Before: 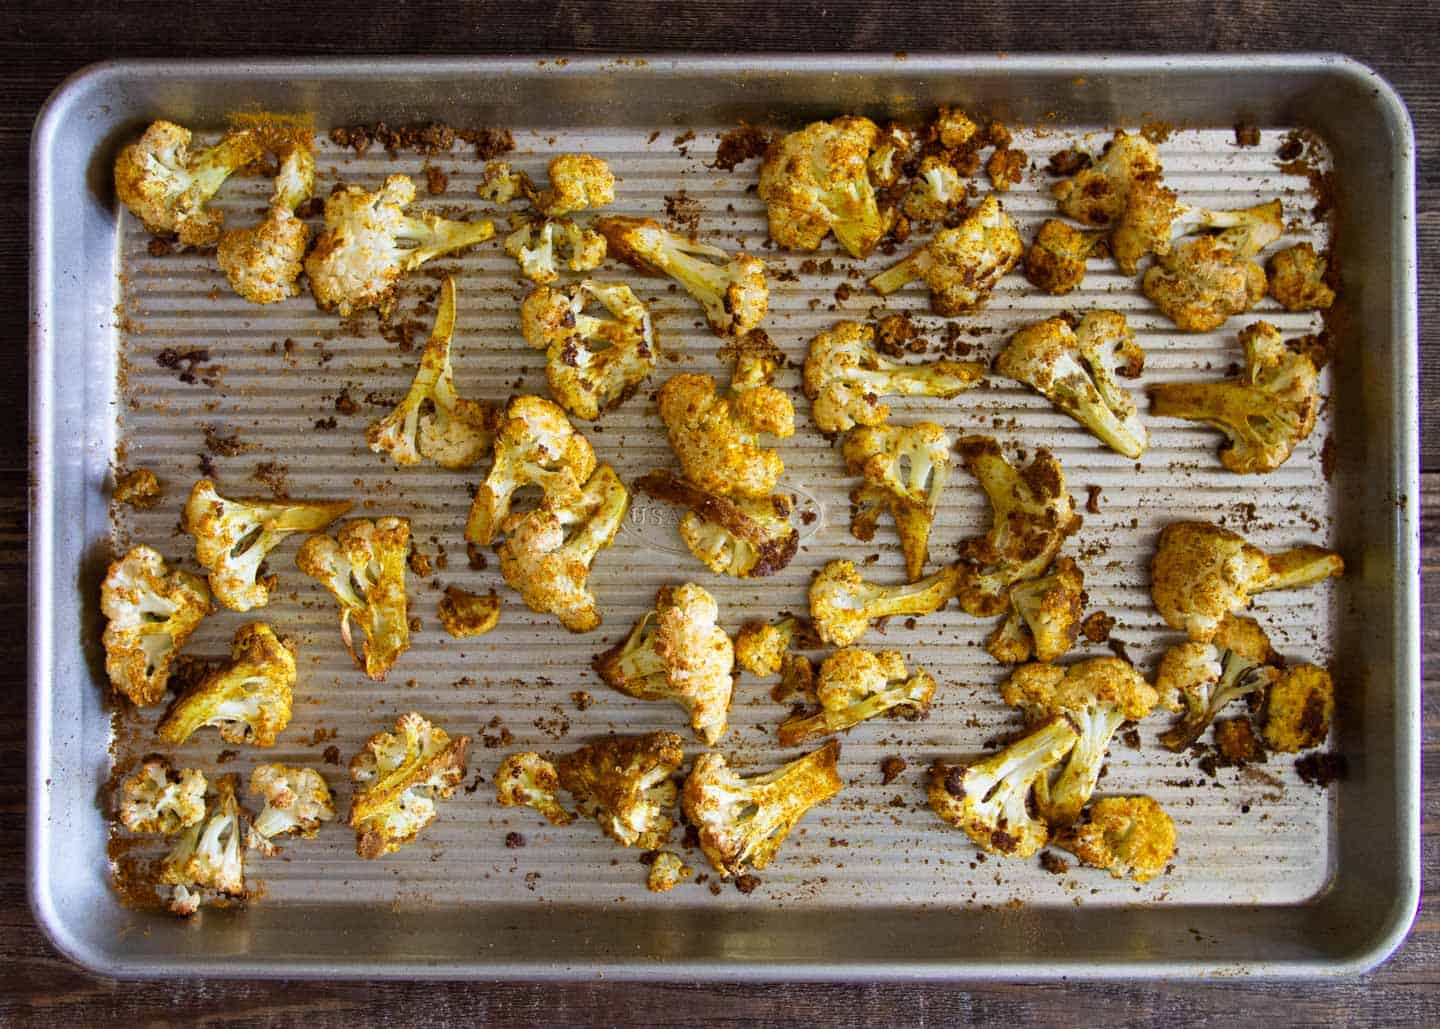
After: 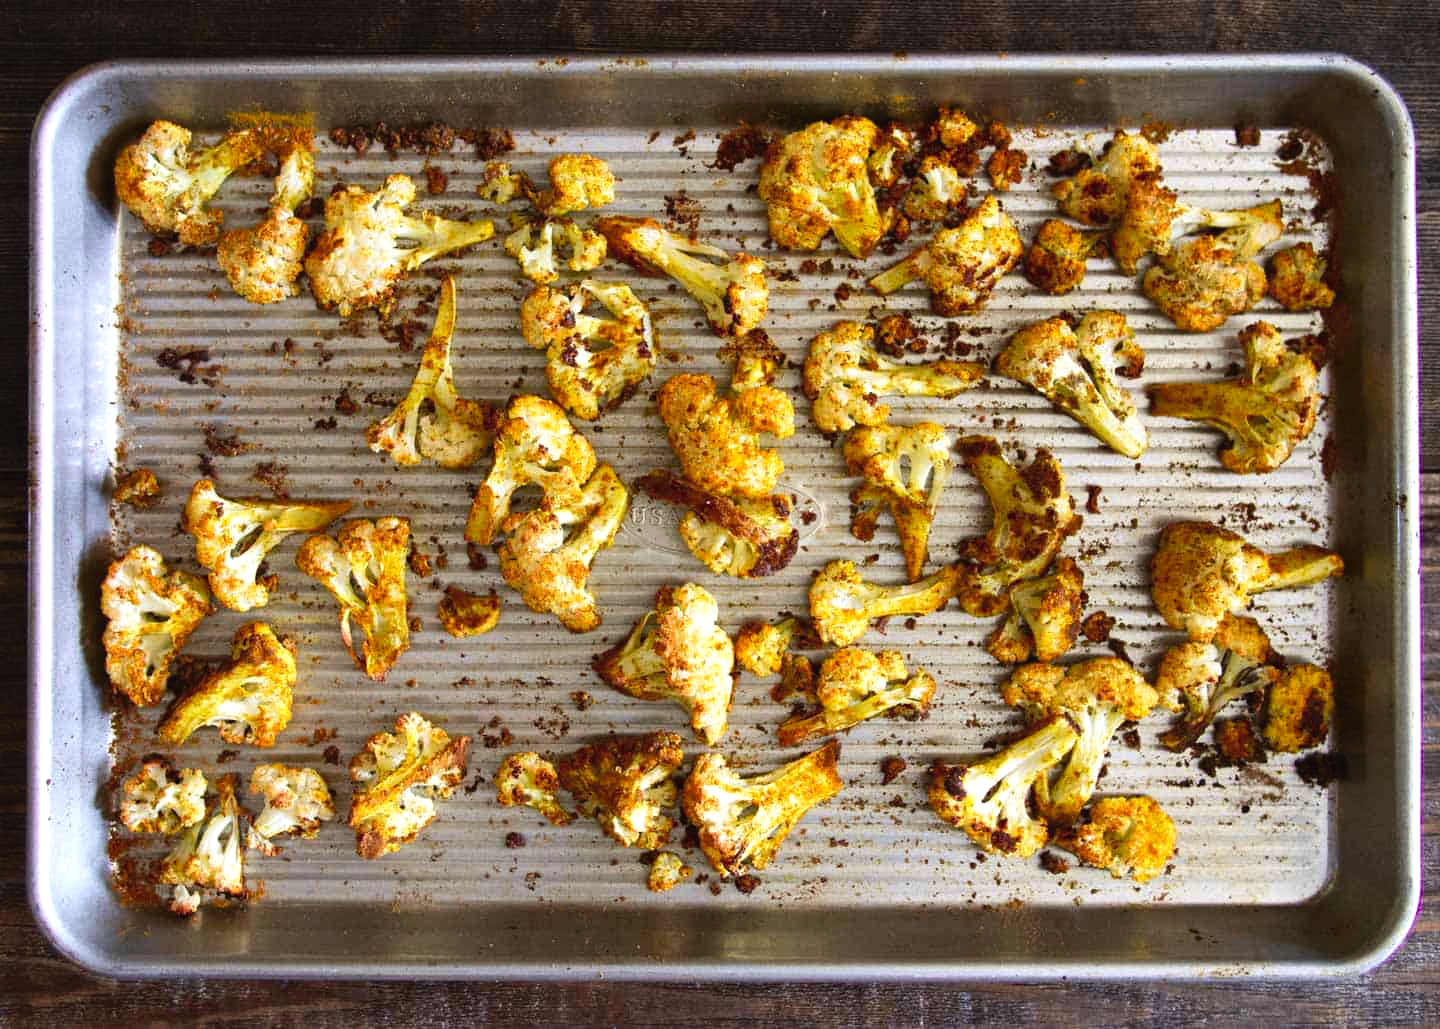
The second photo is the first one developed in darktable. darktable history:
tone curve: curves: ch0 [(0, 0.024) (0.119, 0.146) (0.474, 0.485) (0.718, 0.739) (0.817, 0.839) (1, 0.998)]; ch1 [(0, 0) (0.377, 0.416) (0.439, 0.451) (0.477, 0.485) (0.501, 0.503) (0.538, 0.544) (0.58, 0.613) (0.664, 0.7) (0.783, 0.804) (1, 1)]; ch2 [(0, 0) (0.38, 0.405) (0.463, 0.456) (0.498, 0.497) (0.524, 0.535) (0.578, 0.576) (0.648, 0.665) (1, 1)], color space Lab, independent channels, preserve colors none
tone equalizer: -8 EV -0.417 EV, -7 EV -0.389 EV, -6 EV -0.333 EV, -5 EV -0.222 EV, -3 EV 0.222 EV, -2 EV 0.333 EV, -1 EV 0.389 EV, +0 EV 0.417 EV, edges refinement/feathering 500, mask exposure compensation -1.57 EV, preserve details no
